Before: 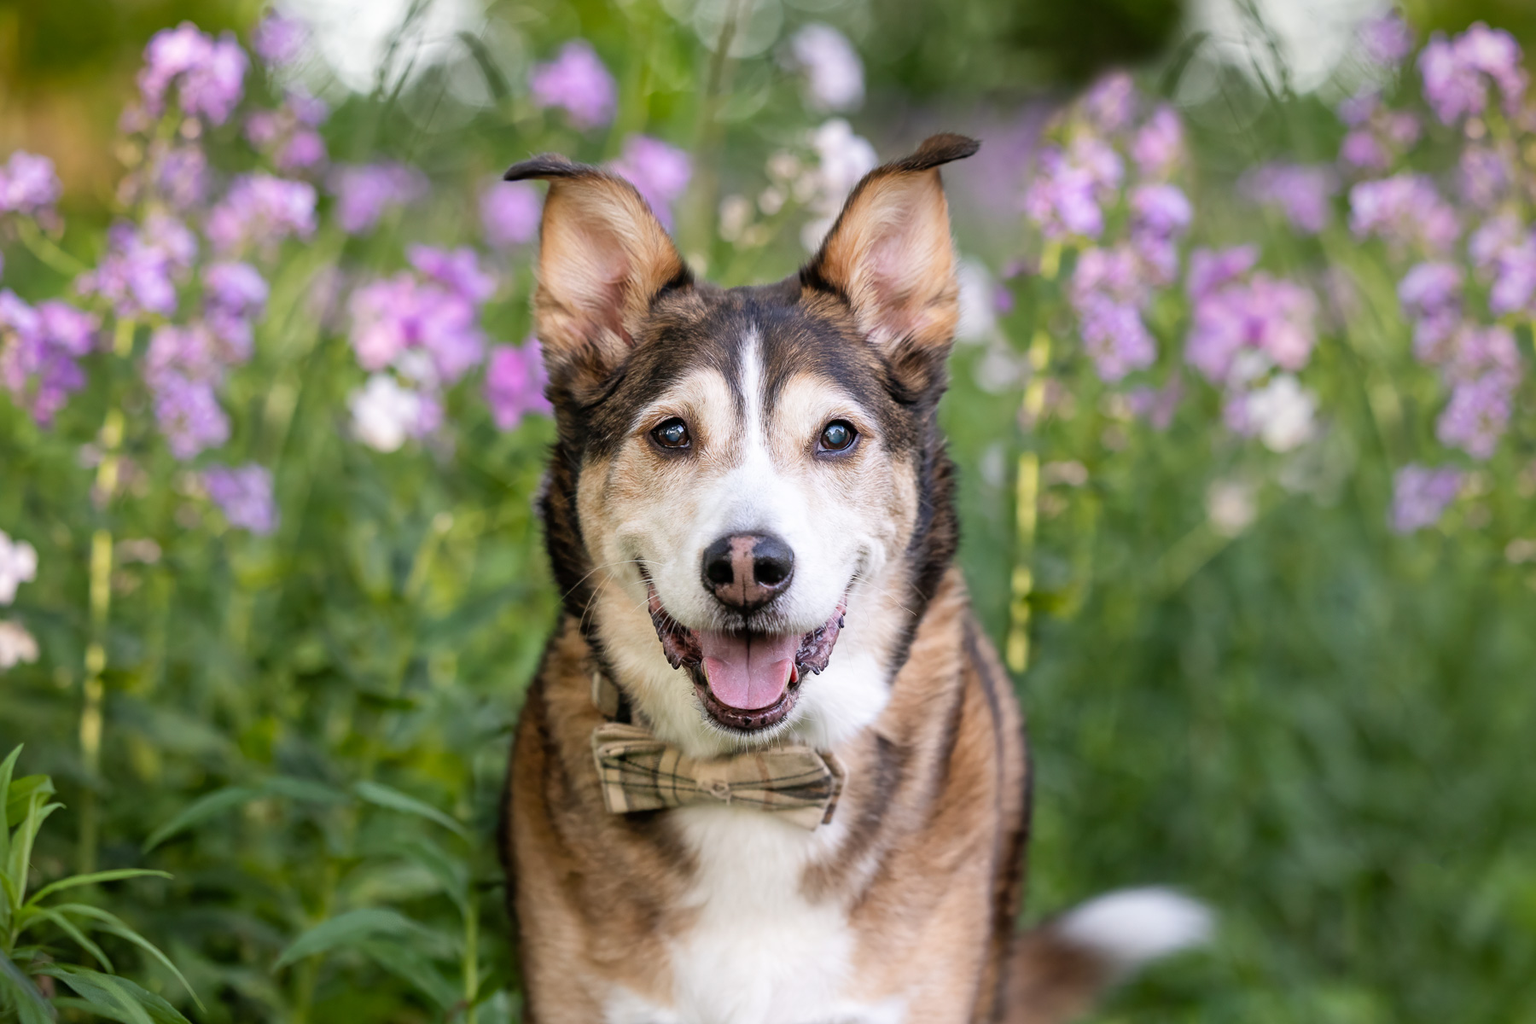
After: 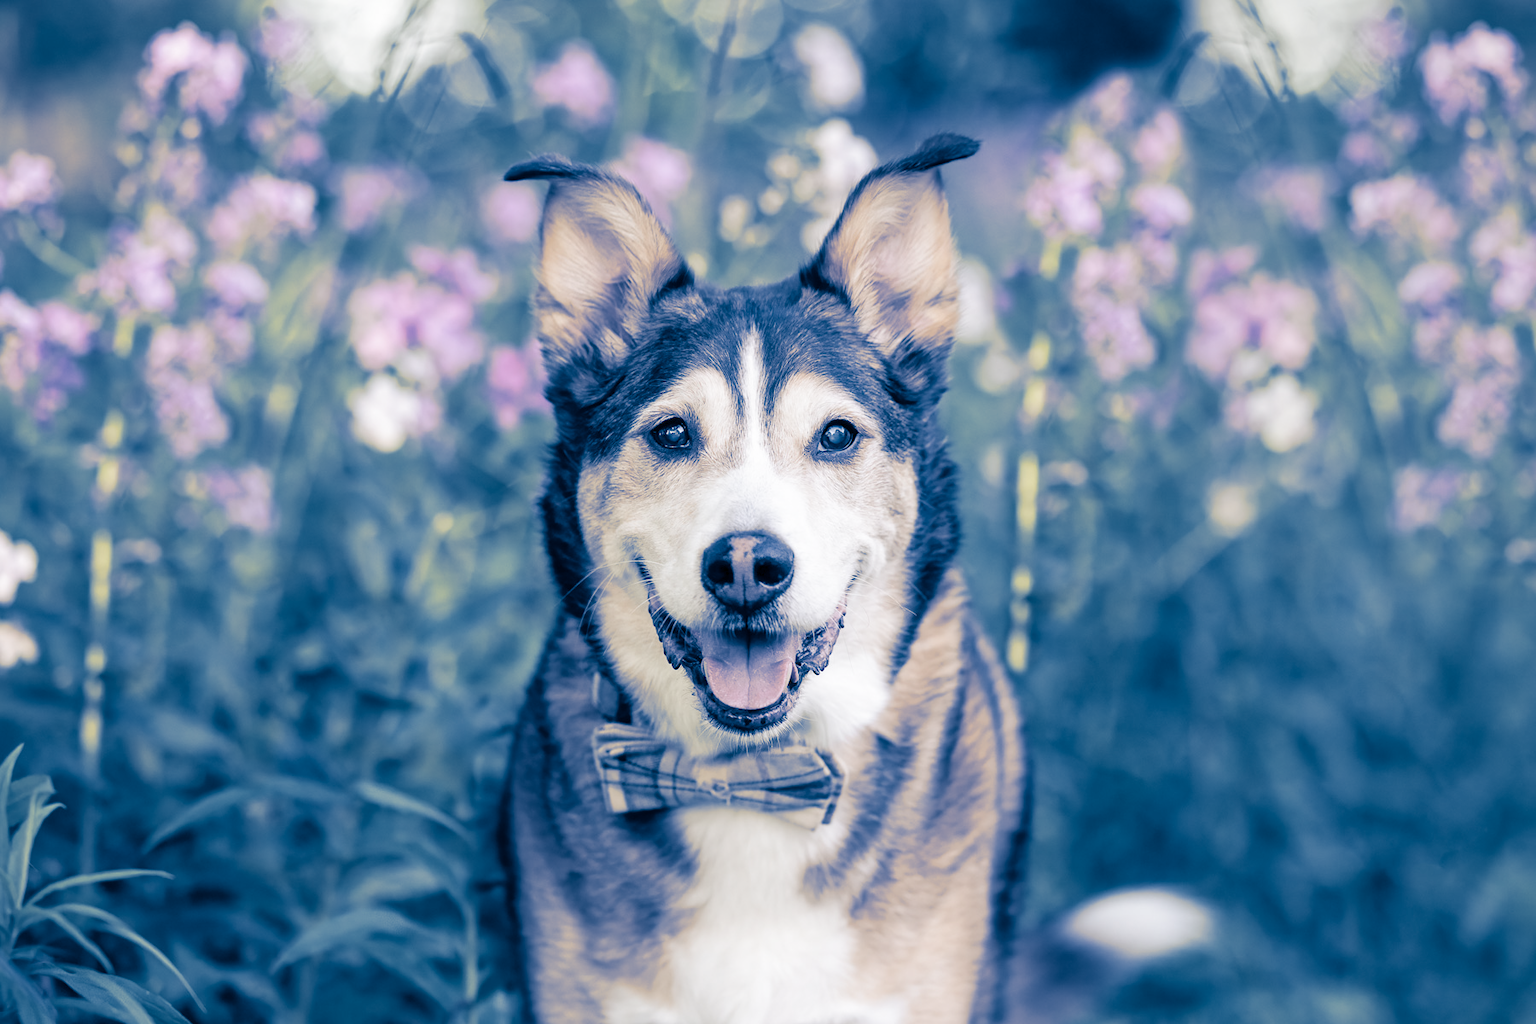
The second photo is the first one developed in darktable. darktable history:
split-toning: shadows › hue 226.8°, shadows › saturation 1, highlights › saturation 0, balance -61.41
contrast brightness saturation: brightness 0.18, saturation -0.5
